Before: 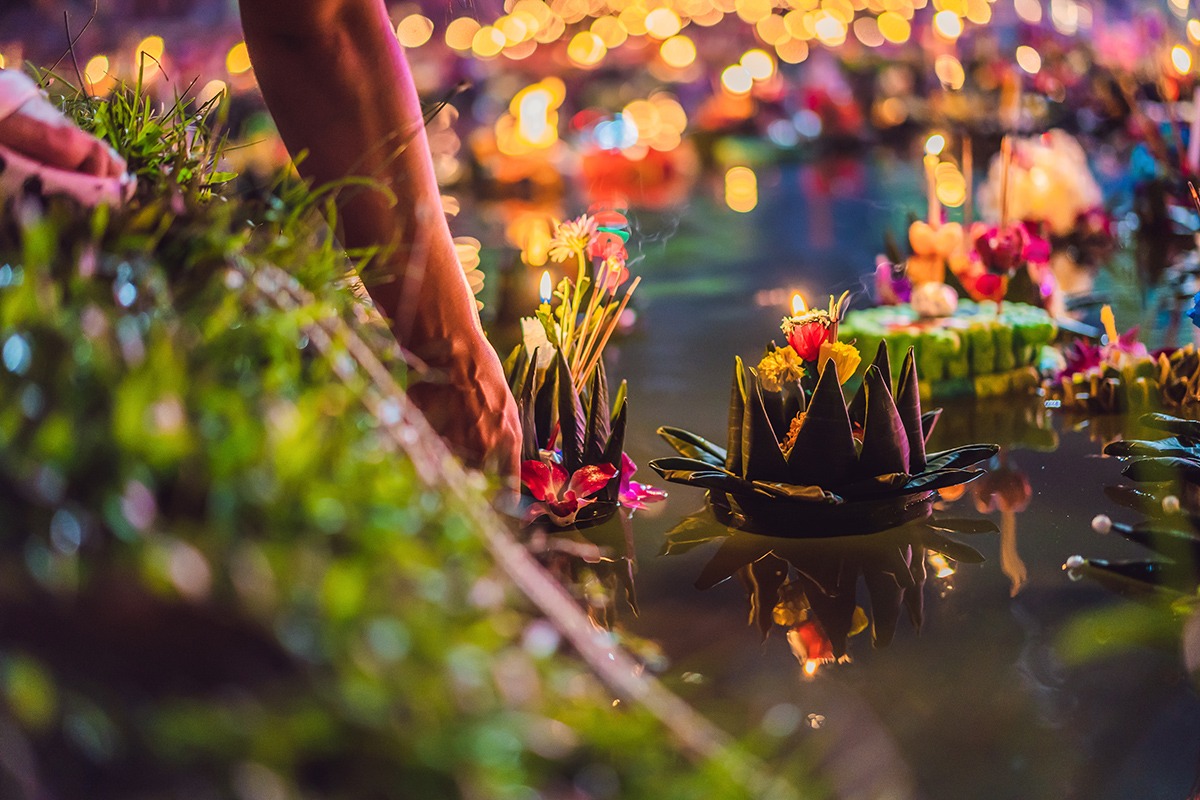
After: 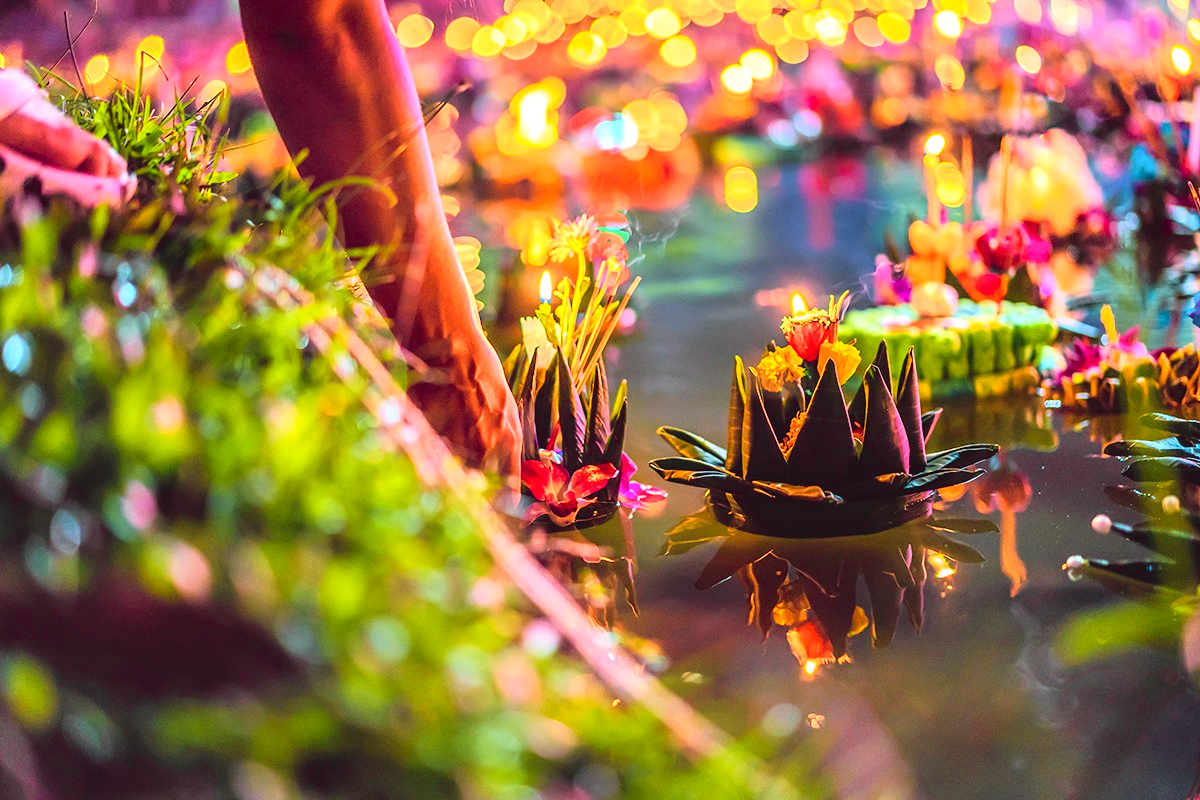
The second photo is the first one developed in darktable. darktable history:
tone curve: curves: ch0 [(0, 0.013) (0.137, 0.121) (0.326, 0.386) (0.489, 0.573) (0.663, 0.749) (0.854, 0.897) (1, 0.974)]; ch1 [(0, 0) (0.366, 0.367) (0.475, 0.453) (0.494, 0.493) (0.504, 0.497) (0.544, 0.579) (0.562, 0.619) (0.622, 0.694) (1, 1)]; ch2 [(0, 0) (0.333, 0.346) (0.375, 0.375) (0.424, 0.43) (0.476, 0.492) (0.502, 0.503) (0.533, 0.541) (0.572, 0.615) (0.605, 0.656) (0.641, 0.709) (1, 1)], color space Lab, independent channels, preserve colors none
exposure: exposure 0.781 EV, compensate highlight preservation false
